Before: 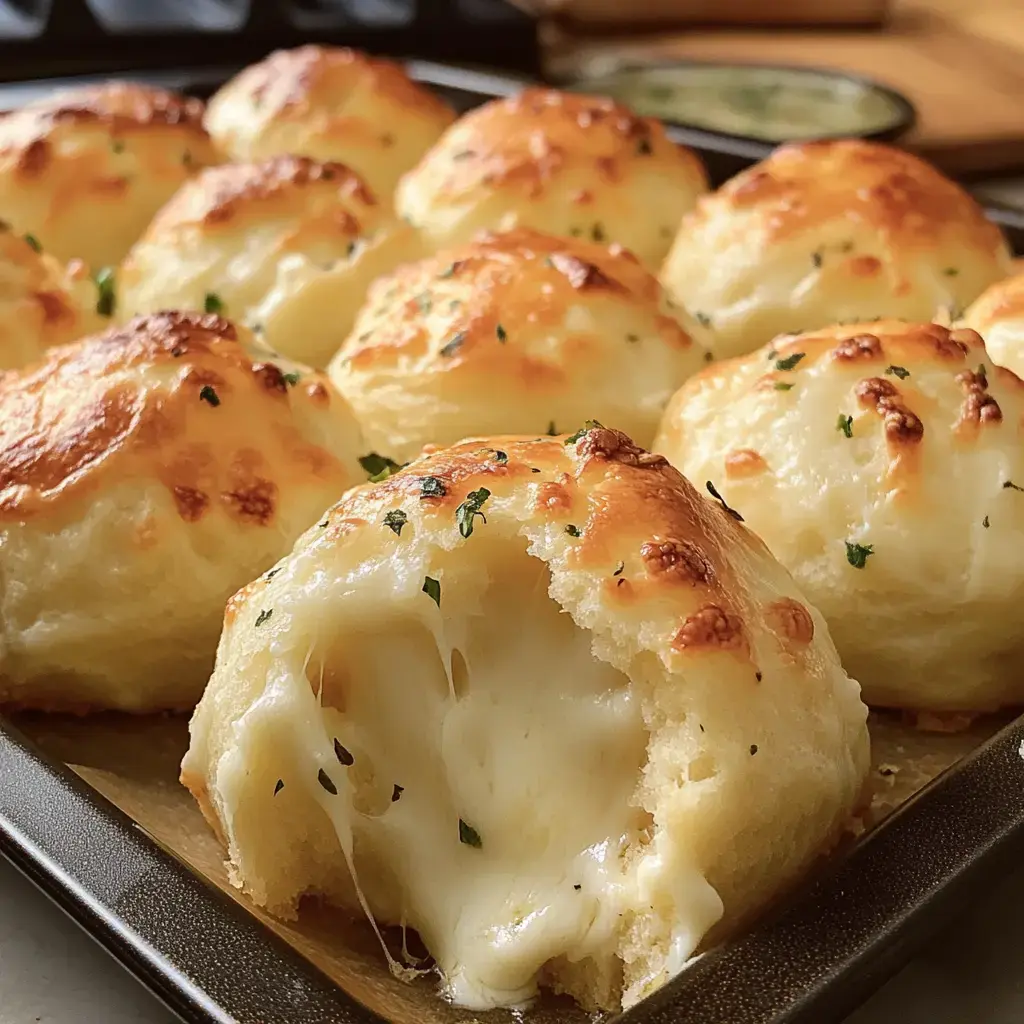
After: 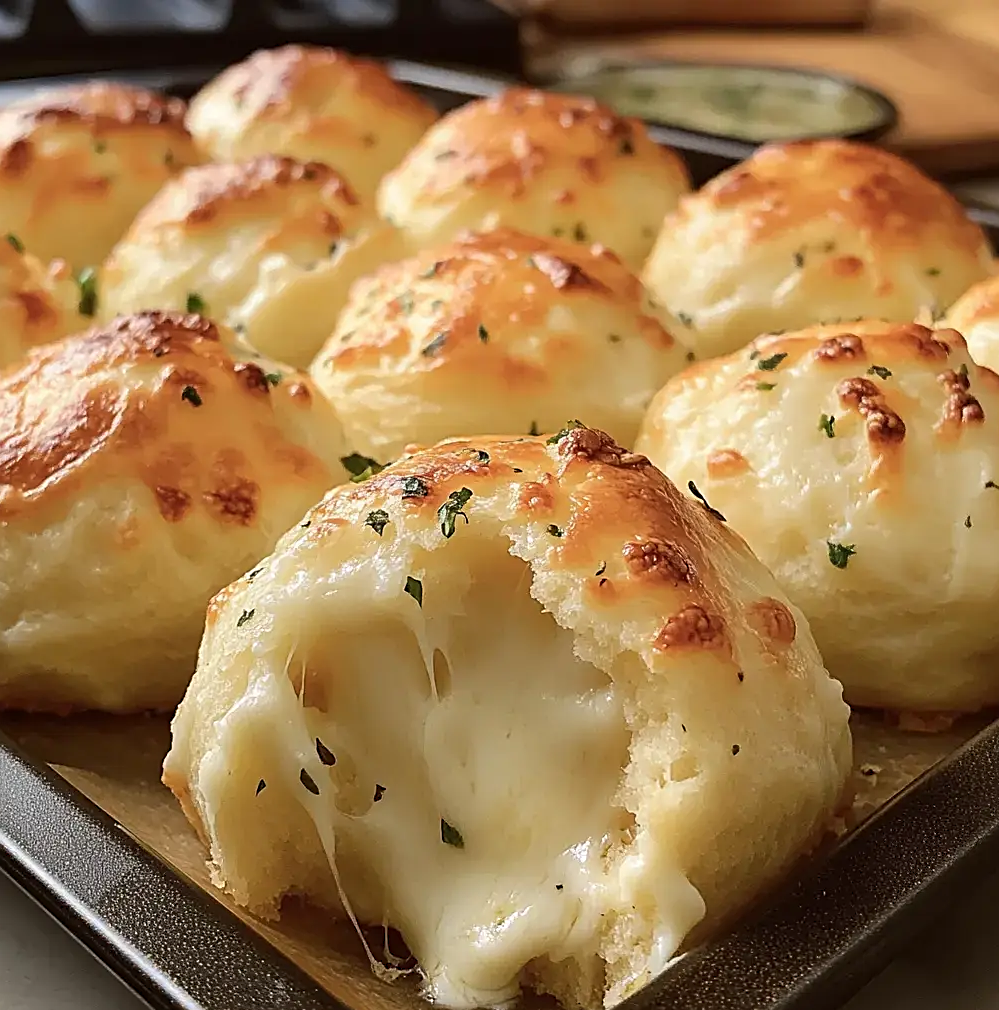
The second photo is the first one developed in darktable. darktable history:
crop and rotate: left 1.774%, right 0.633%, bottom 1.28%
sharpen: on, module defaults
